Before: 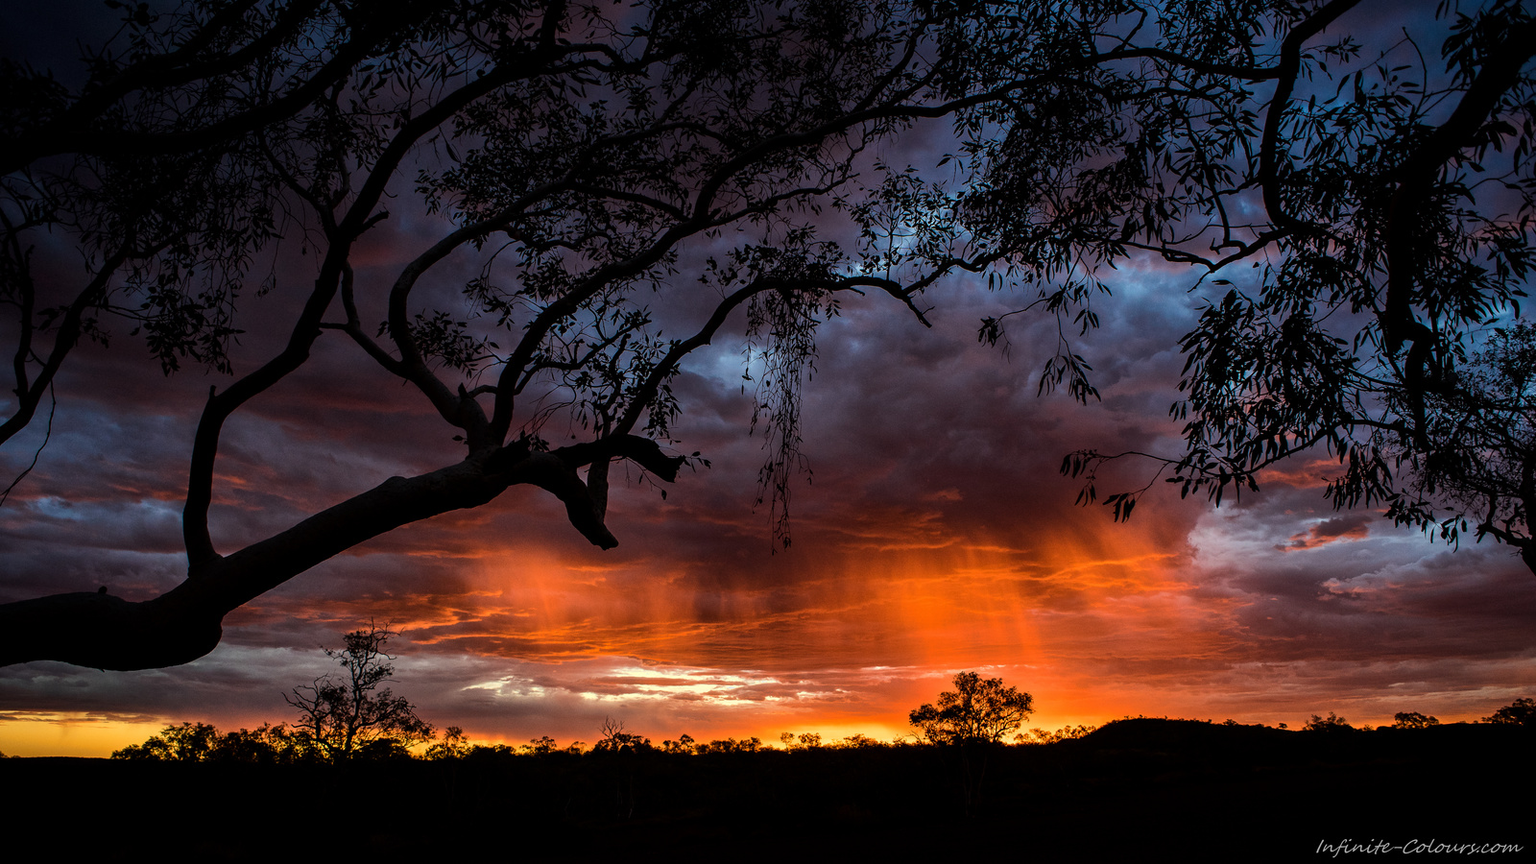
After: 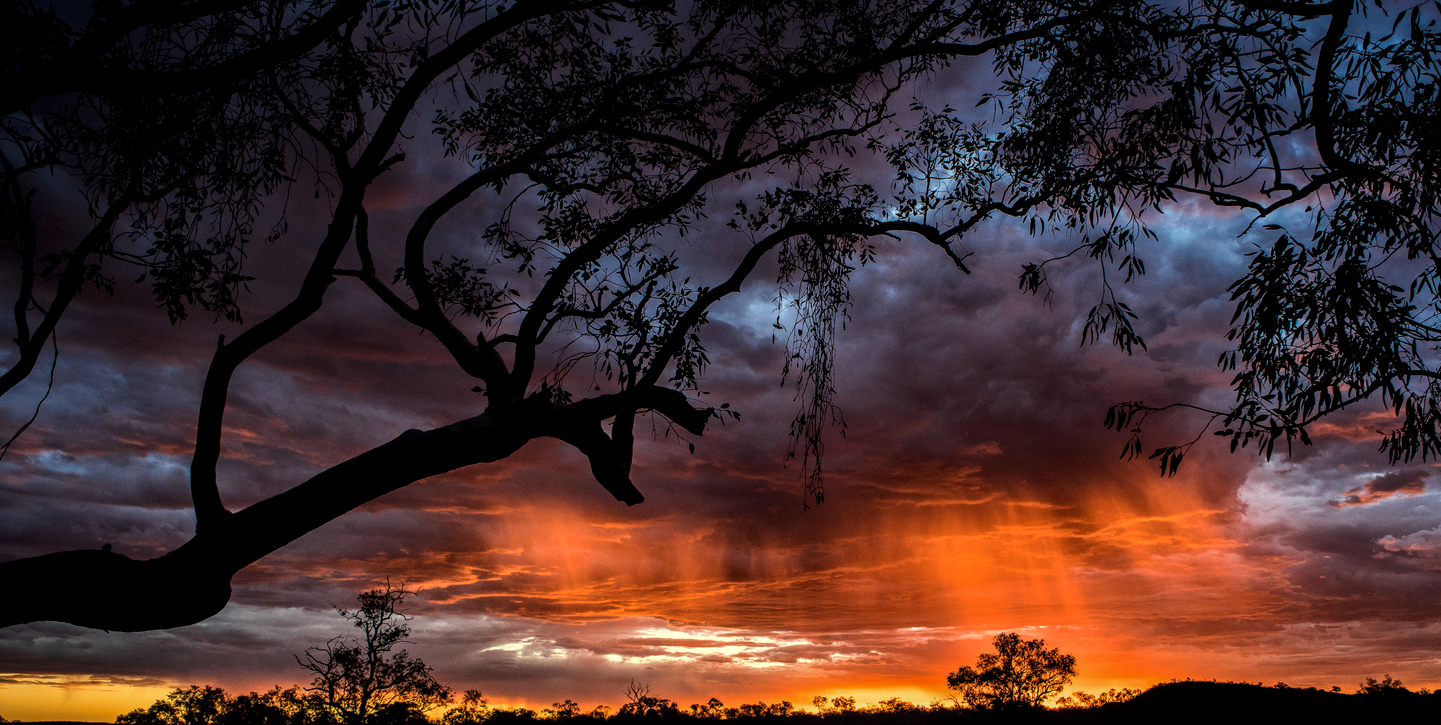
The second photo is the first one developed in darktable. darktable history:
local contrast: detail 130%
crop: top 7.47%, right 9.889%, bottom 11.959%
